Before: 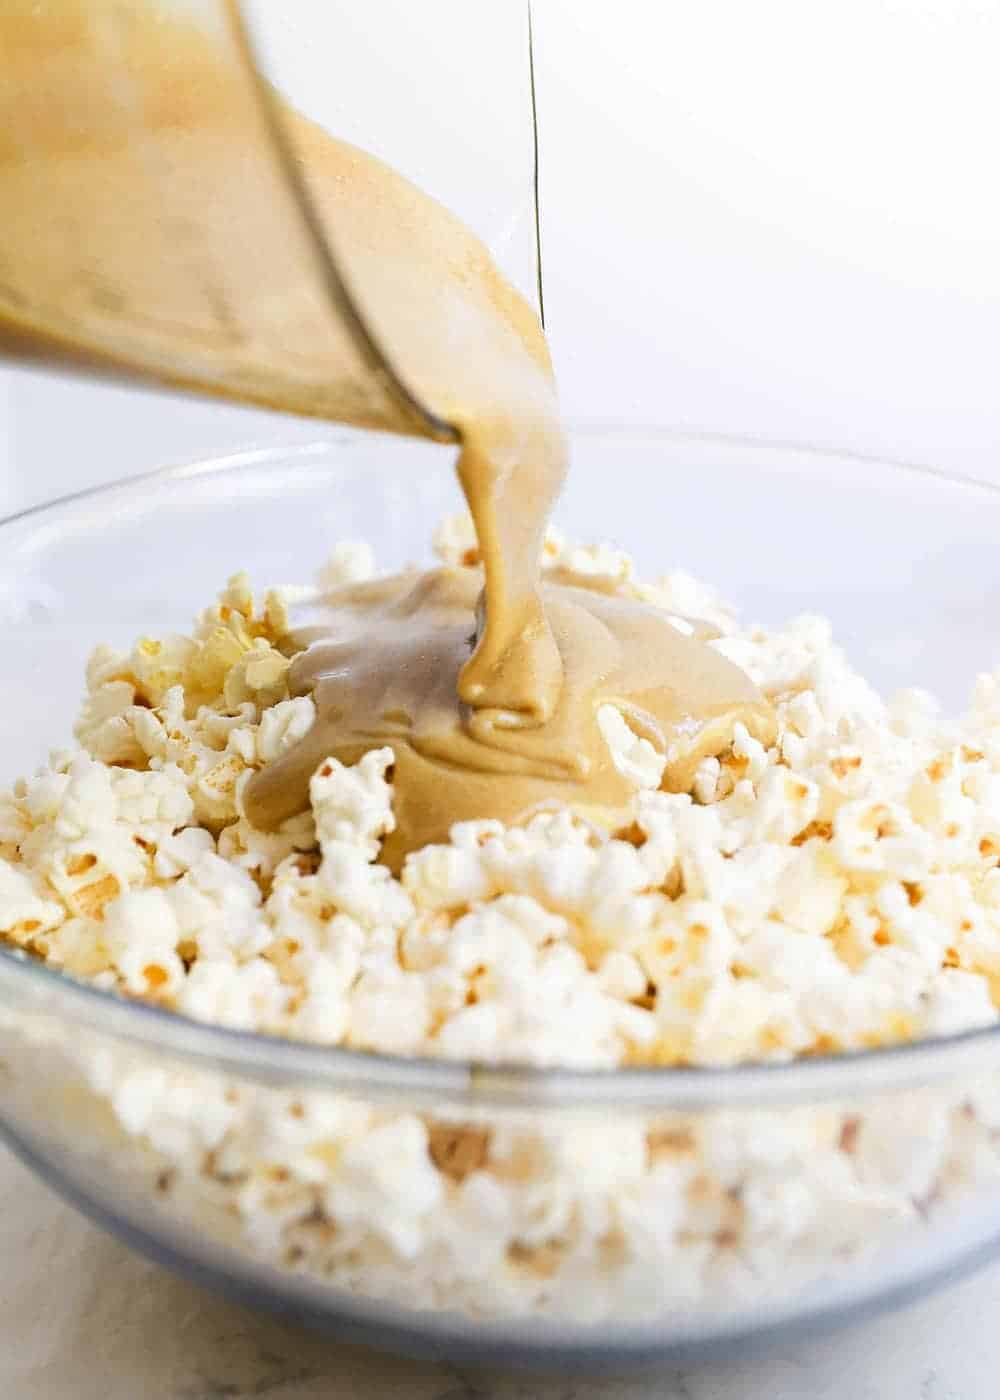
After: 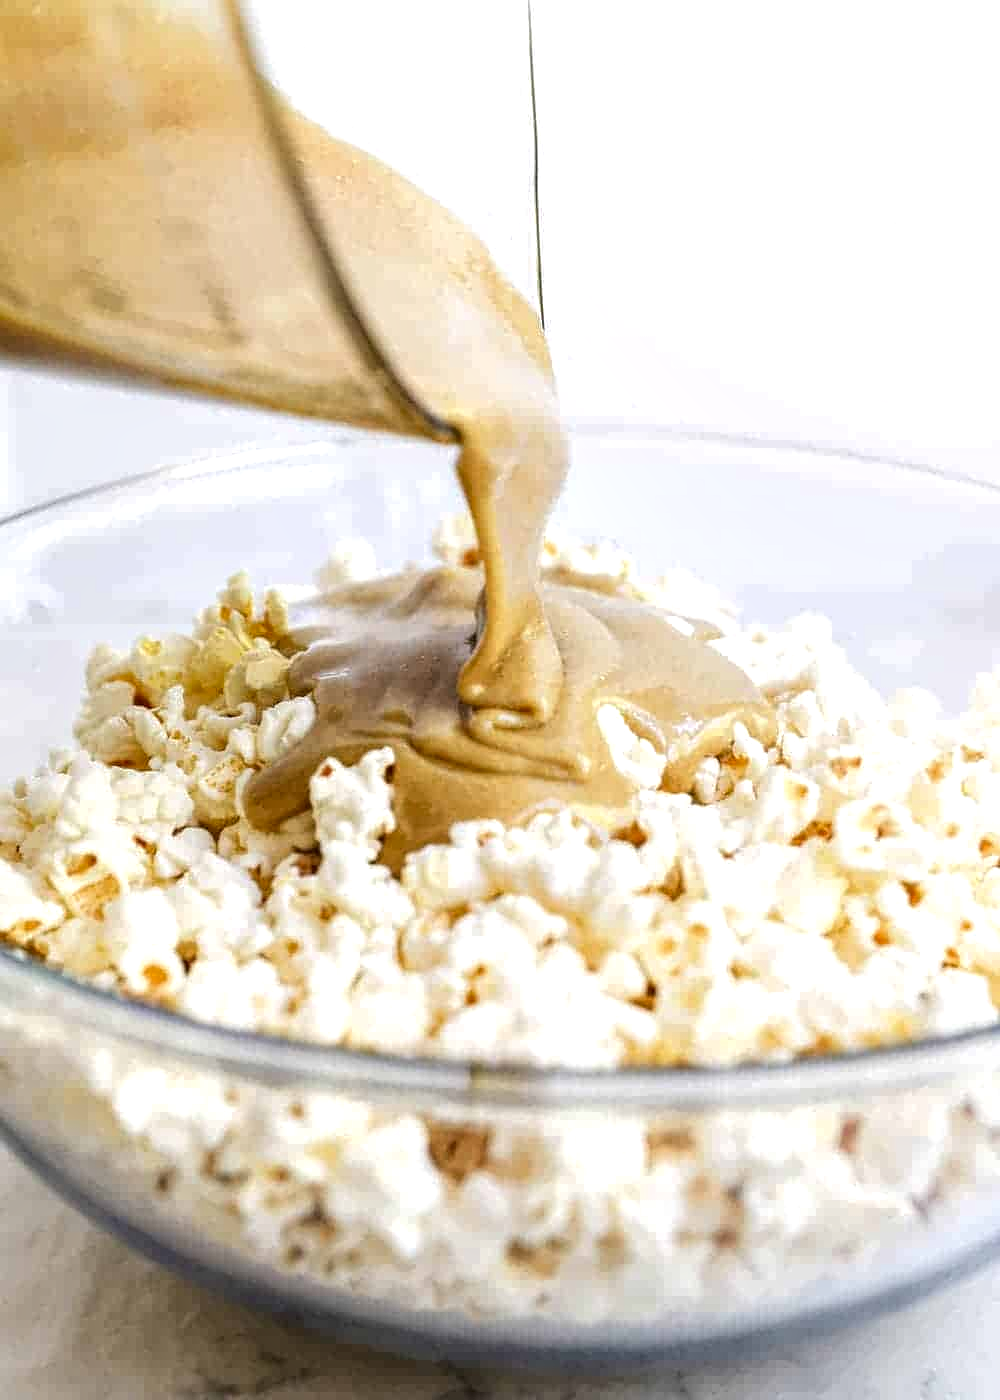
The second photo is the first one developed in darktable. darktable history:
local contrast: highlights 106%, shadows 101%, detail 200%, midtone range 0.2
exposure: black level correction -0.001, exposure 0.08 EV, compensate highlight preservation false
